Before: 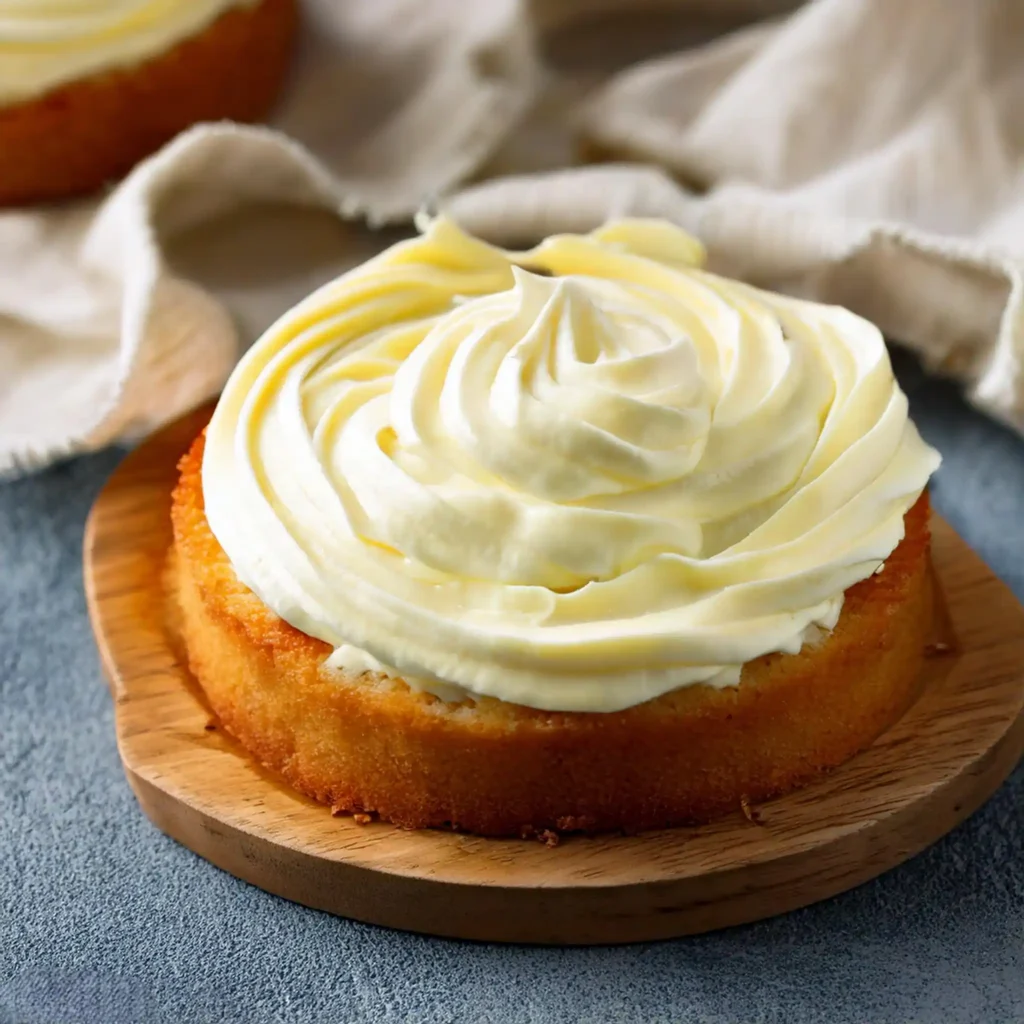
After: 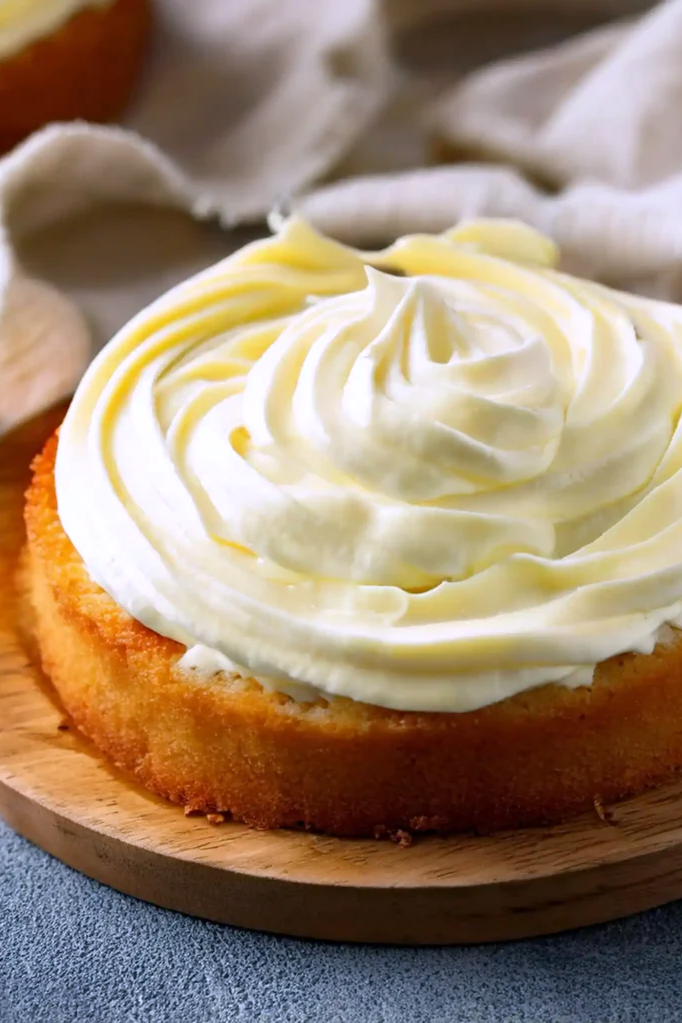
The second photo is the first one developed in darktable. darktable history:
crop and rotate: left 14.436%, right 18.898%
white balance: red 1.004, blue 1.096
